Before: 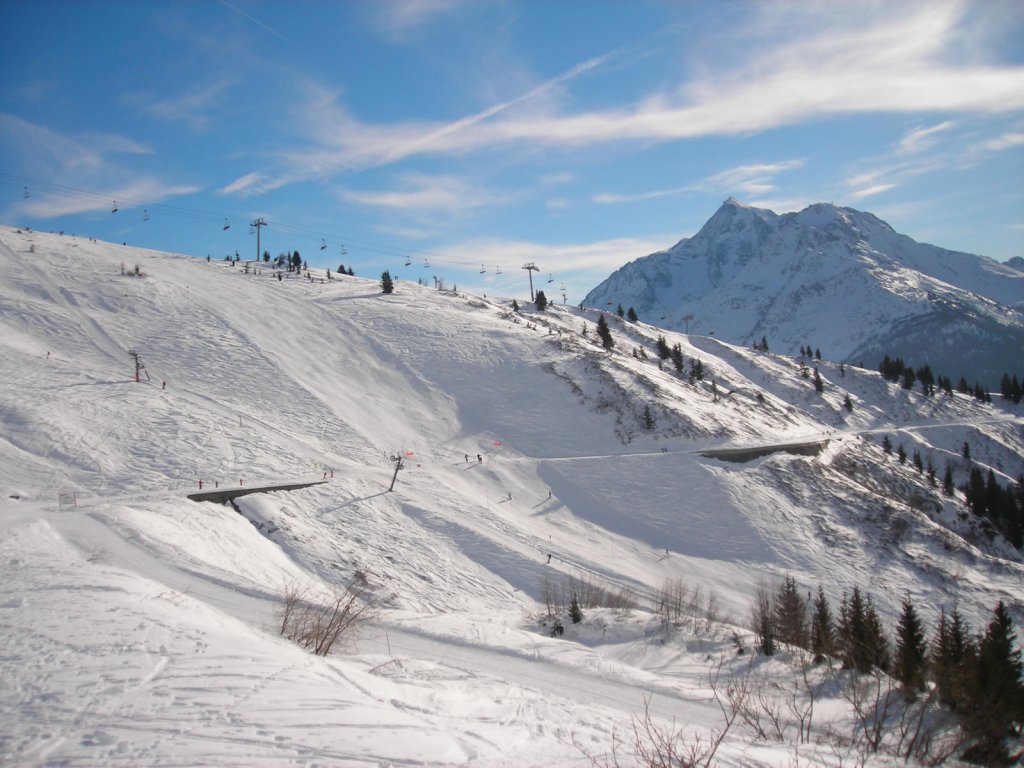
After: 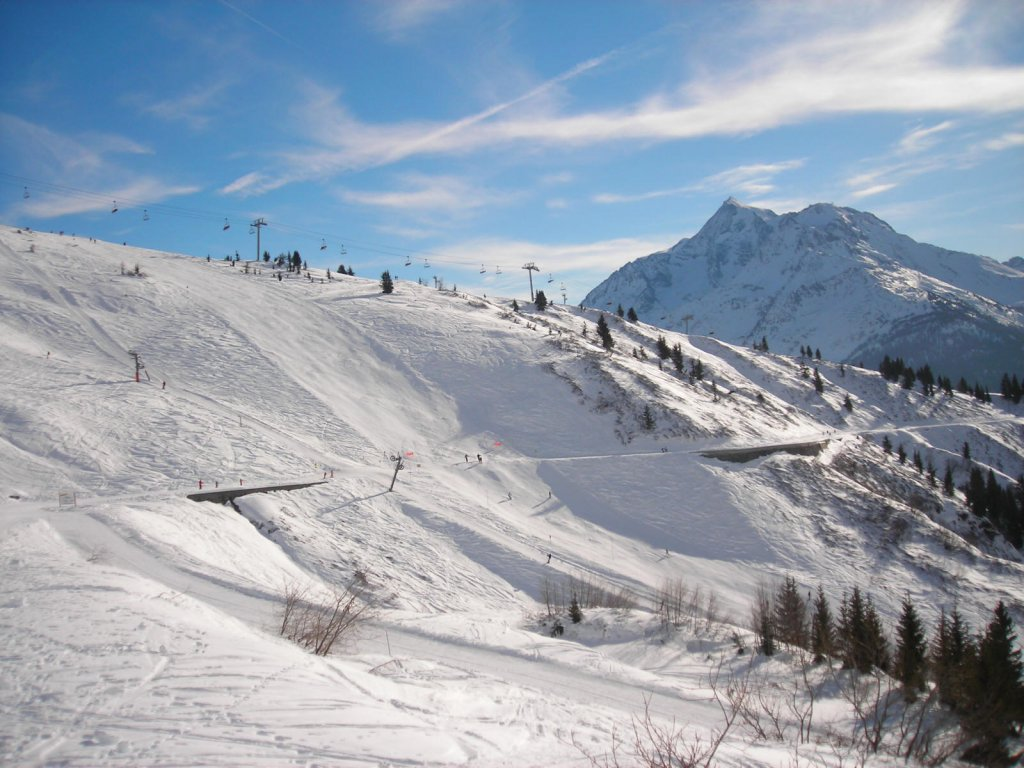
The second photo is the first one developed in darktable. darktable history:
exposure: exposure 0.074 EV, compensate highlight preservation false
